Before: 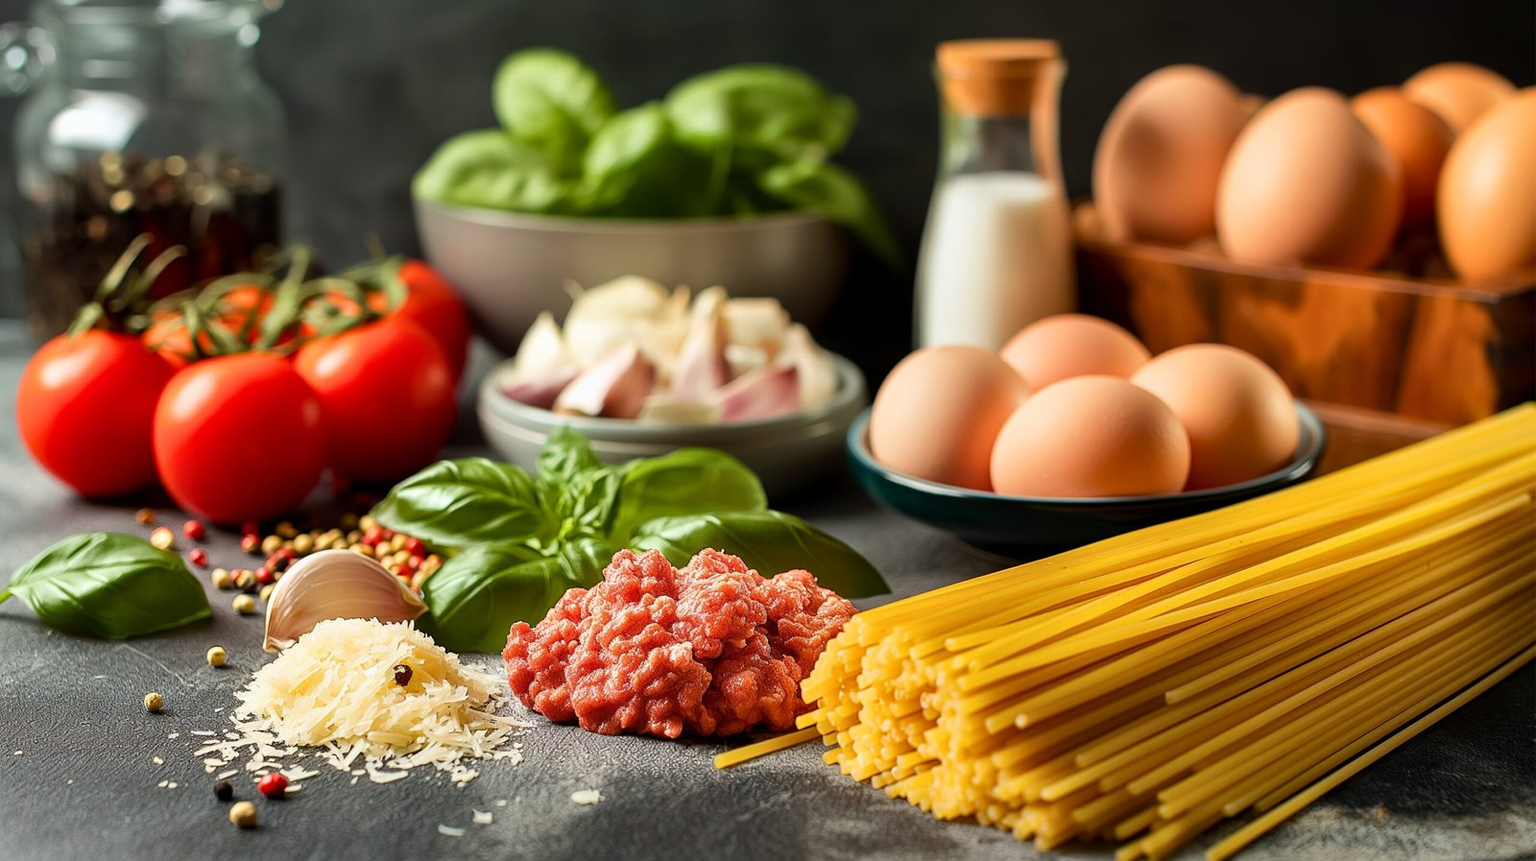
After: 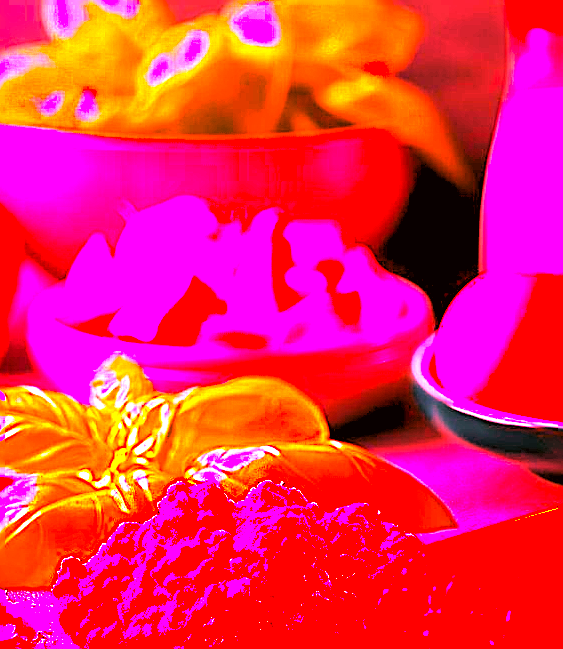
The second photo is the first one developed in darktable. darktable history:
crop and rotate: left 29.476%, top 10.214%, right 35.32%, bottom 17.333%
rotate and perspective: automatic cropping off
sharpen: on, module defaults
rgb levels: levels [[0.01, 0.419, 0.839], [0, 0.5, 1], [0, 0.5, 1]]
base curve: curves: ch0 [(0, 0) (0.74, 0.67) (1, 1)]
exposure: black level correction 0, exposure 2 EV, compensate highlight preservation false
white balance: red 4.26, blue 1.802
color correction: highlights a* 17.94, highlights b* 35.39, shadows a* 1.48, shadows b* 6.42, saturation 1.01
